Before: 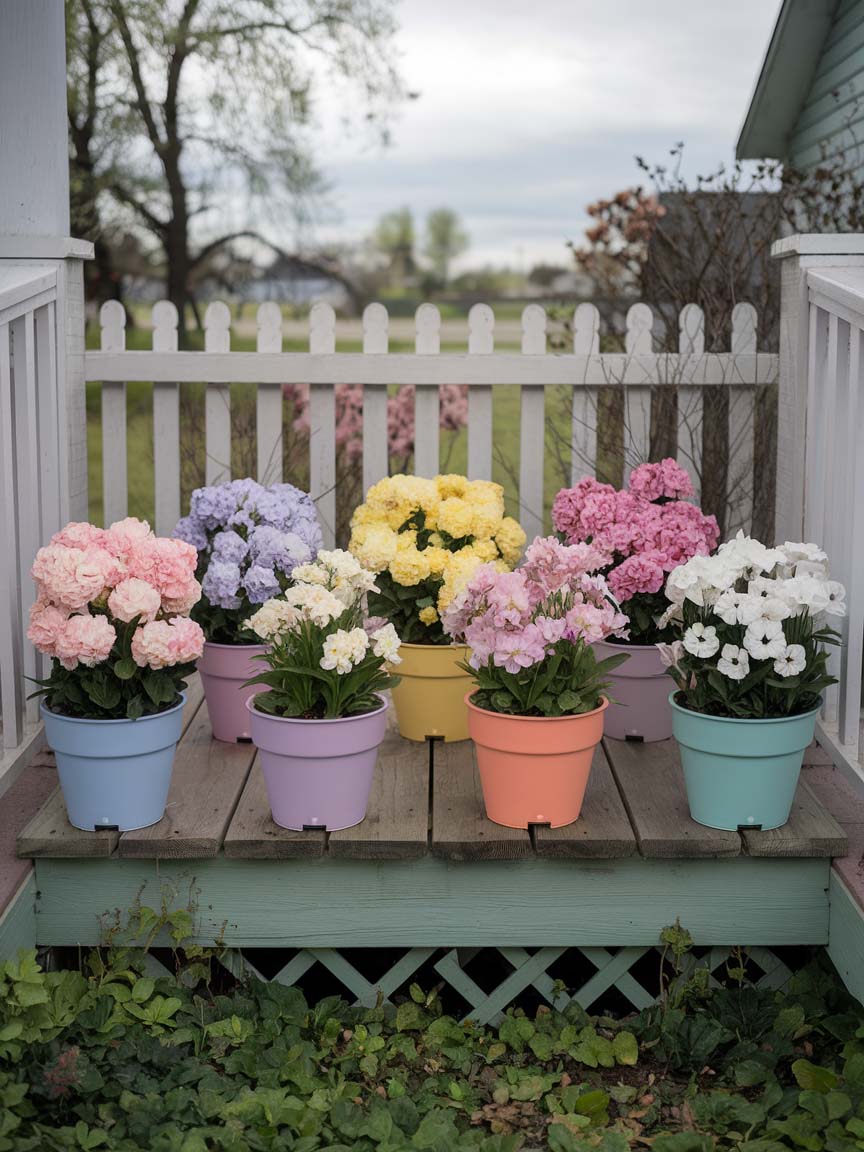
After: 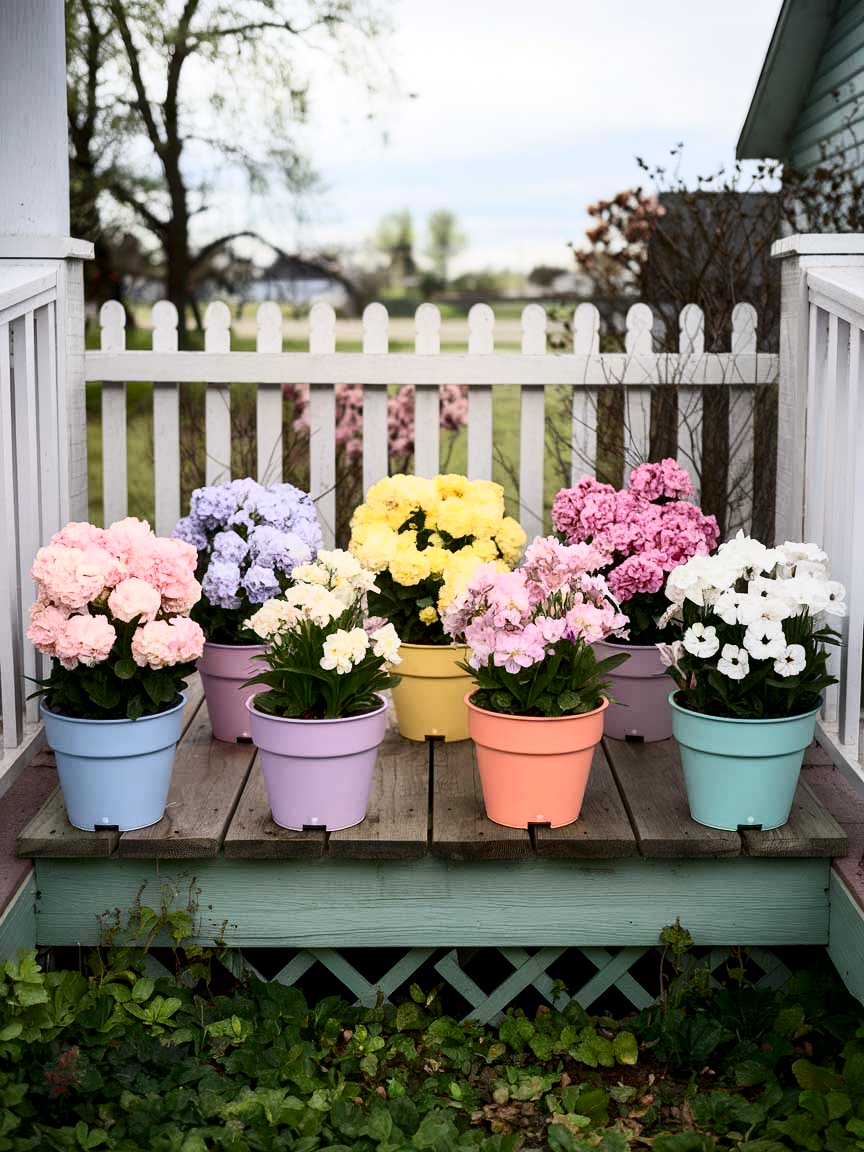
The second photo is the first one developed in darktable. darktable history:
exposure: black level correction 0.005, exposure 0.017 EV, compensate exposure bias true, compensate highlight preservation false
contrast brightness saturation: contrast 0.413, brightness 0.108, saturation 0.211
